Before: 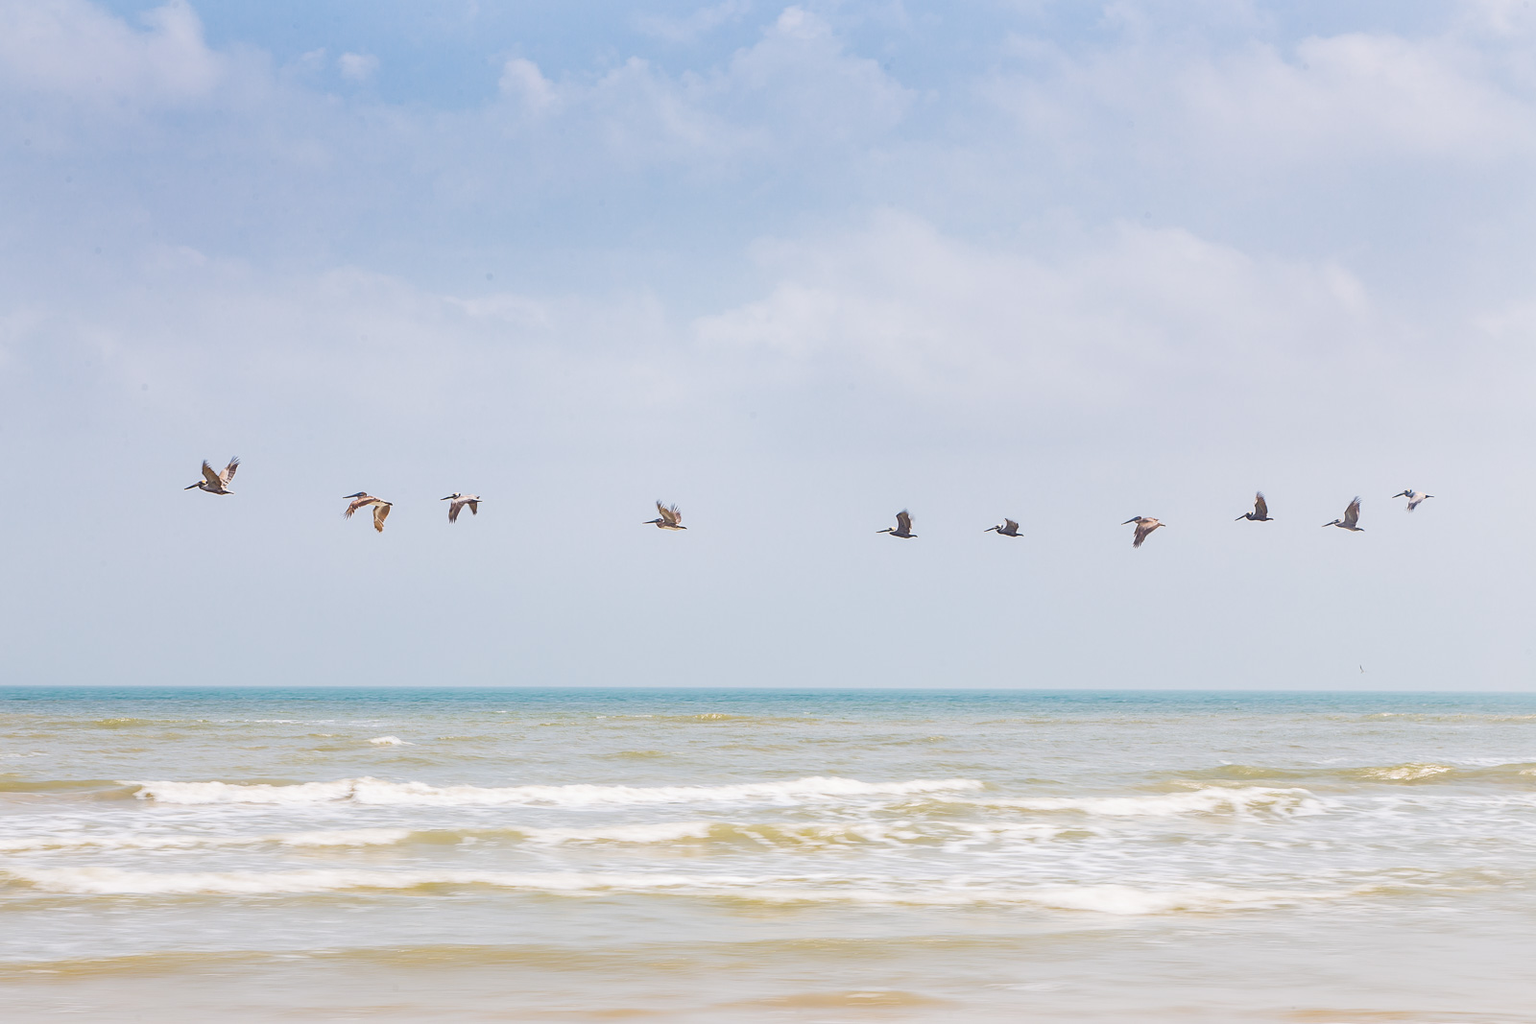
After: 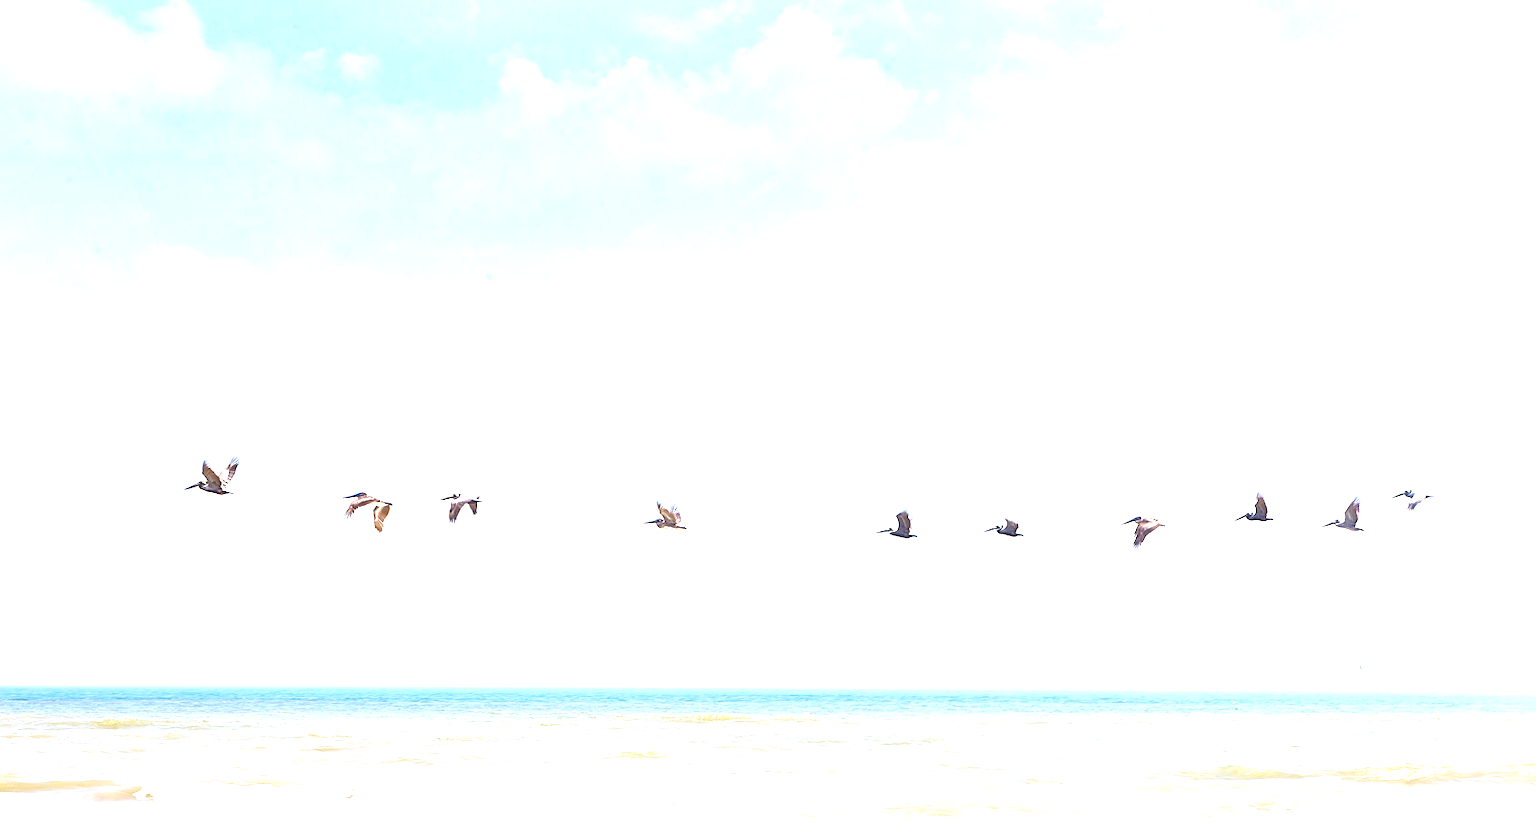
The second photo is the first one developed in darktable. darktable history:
crop: bottom 19.644%
color calibration: illuminant as shot in camera, x 0.358, y 0.373, temperature 4628.91 K
contrast equalizer: octaves 7, y [[0.6 ×6], [0.55 ×6], [0 ×6], [0 ×6], [0 ×6]], mix 0.3
exposure: black level correction 0, exposure 1.2 EV, compensate highlight preservation false
